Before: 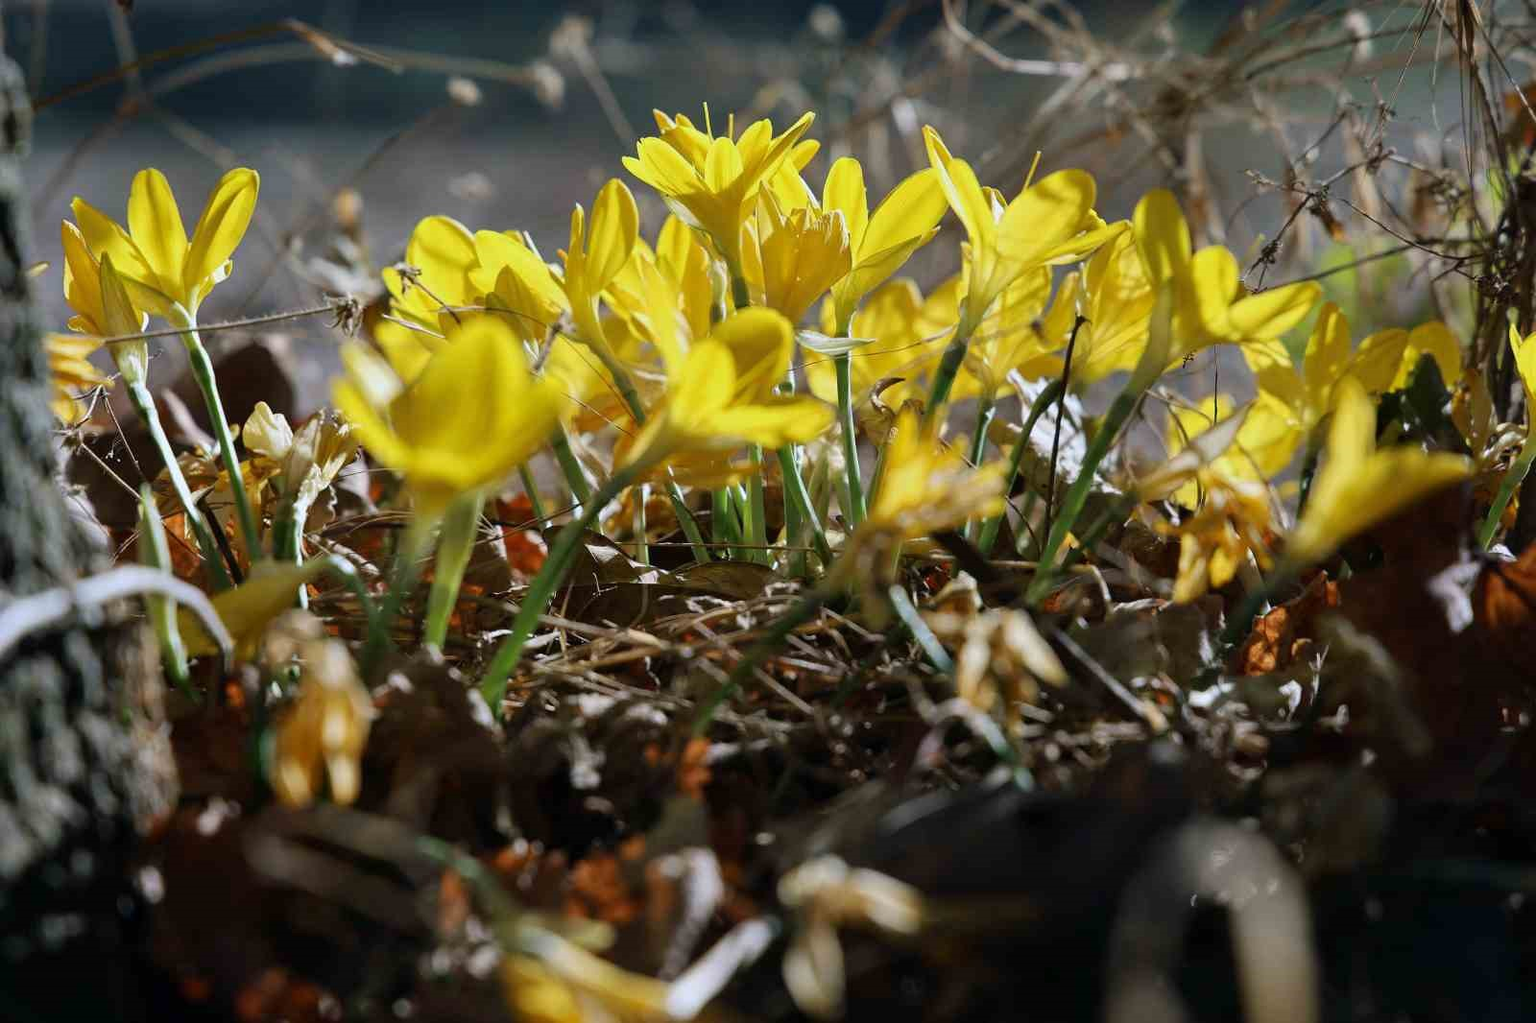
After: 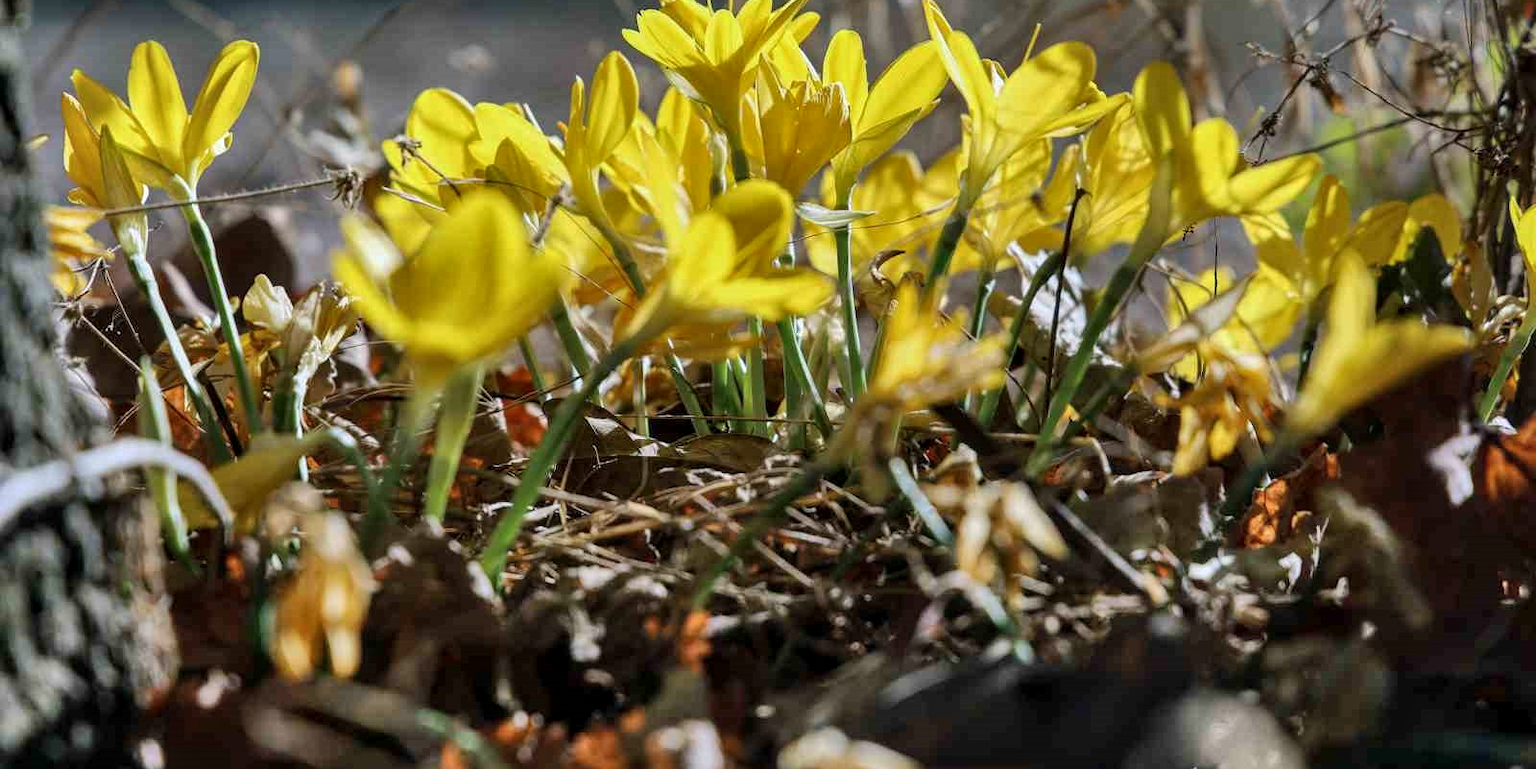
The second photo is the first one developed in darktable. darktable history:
local contrast: on, module defaults
shadows and highlights: highlights color adjustment 45.42%, soften with gaussian
crop and rotate: top 12.565%, bottom 12.164%
